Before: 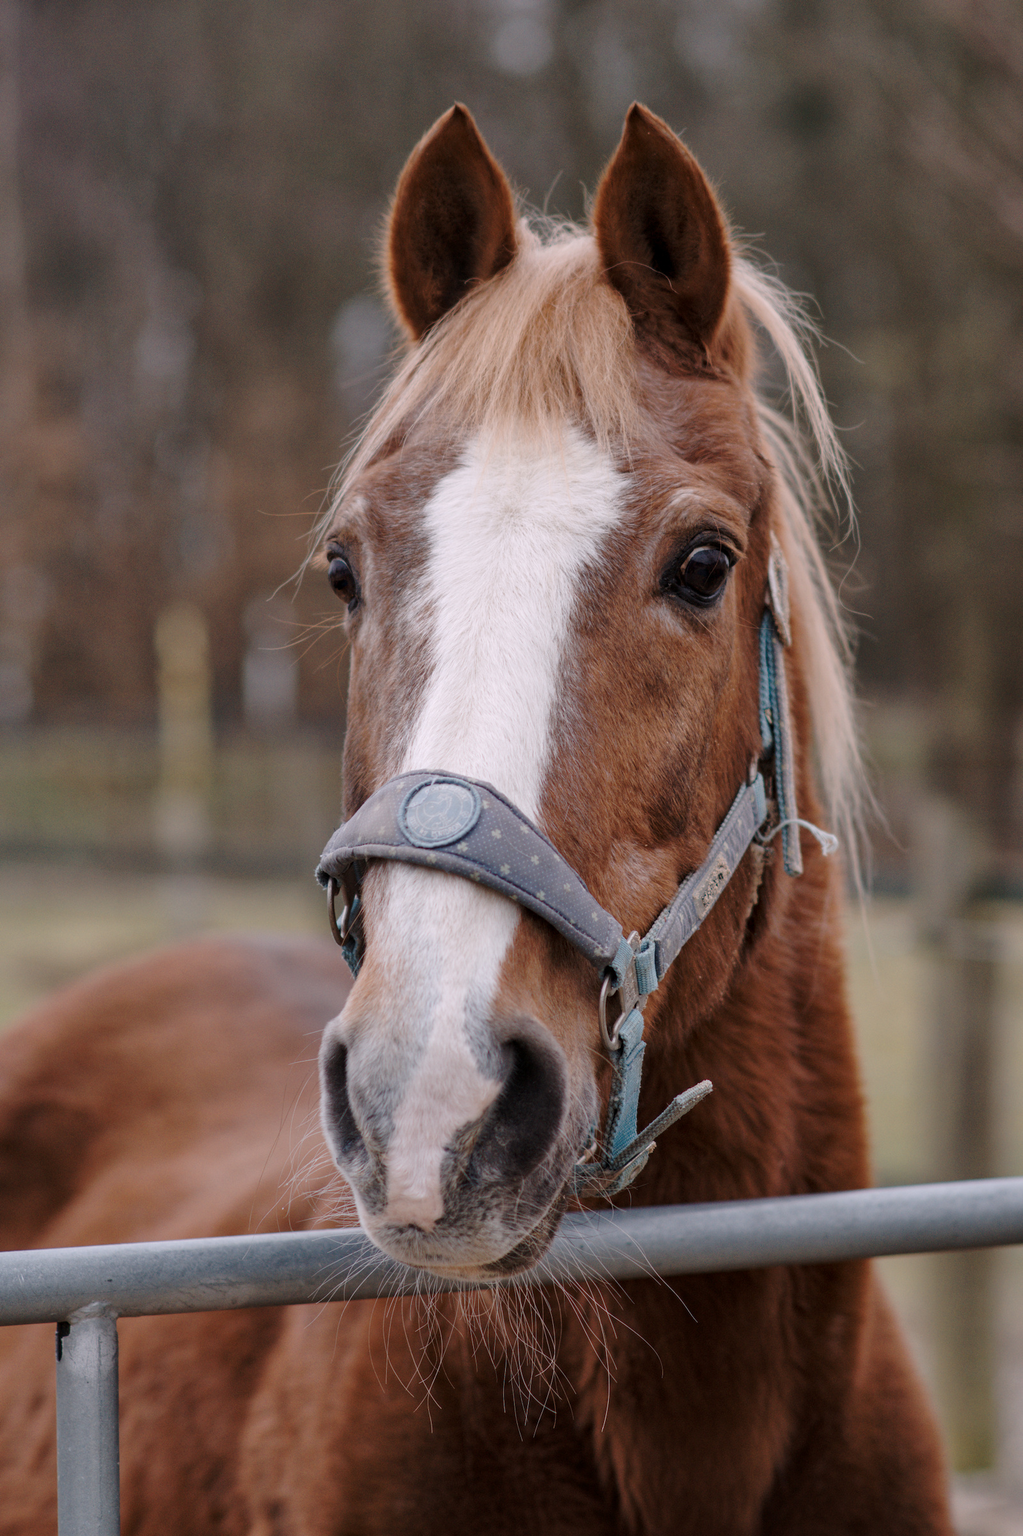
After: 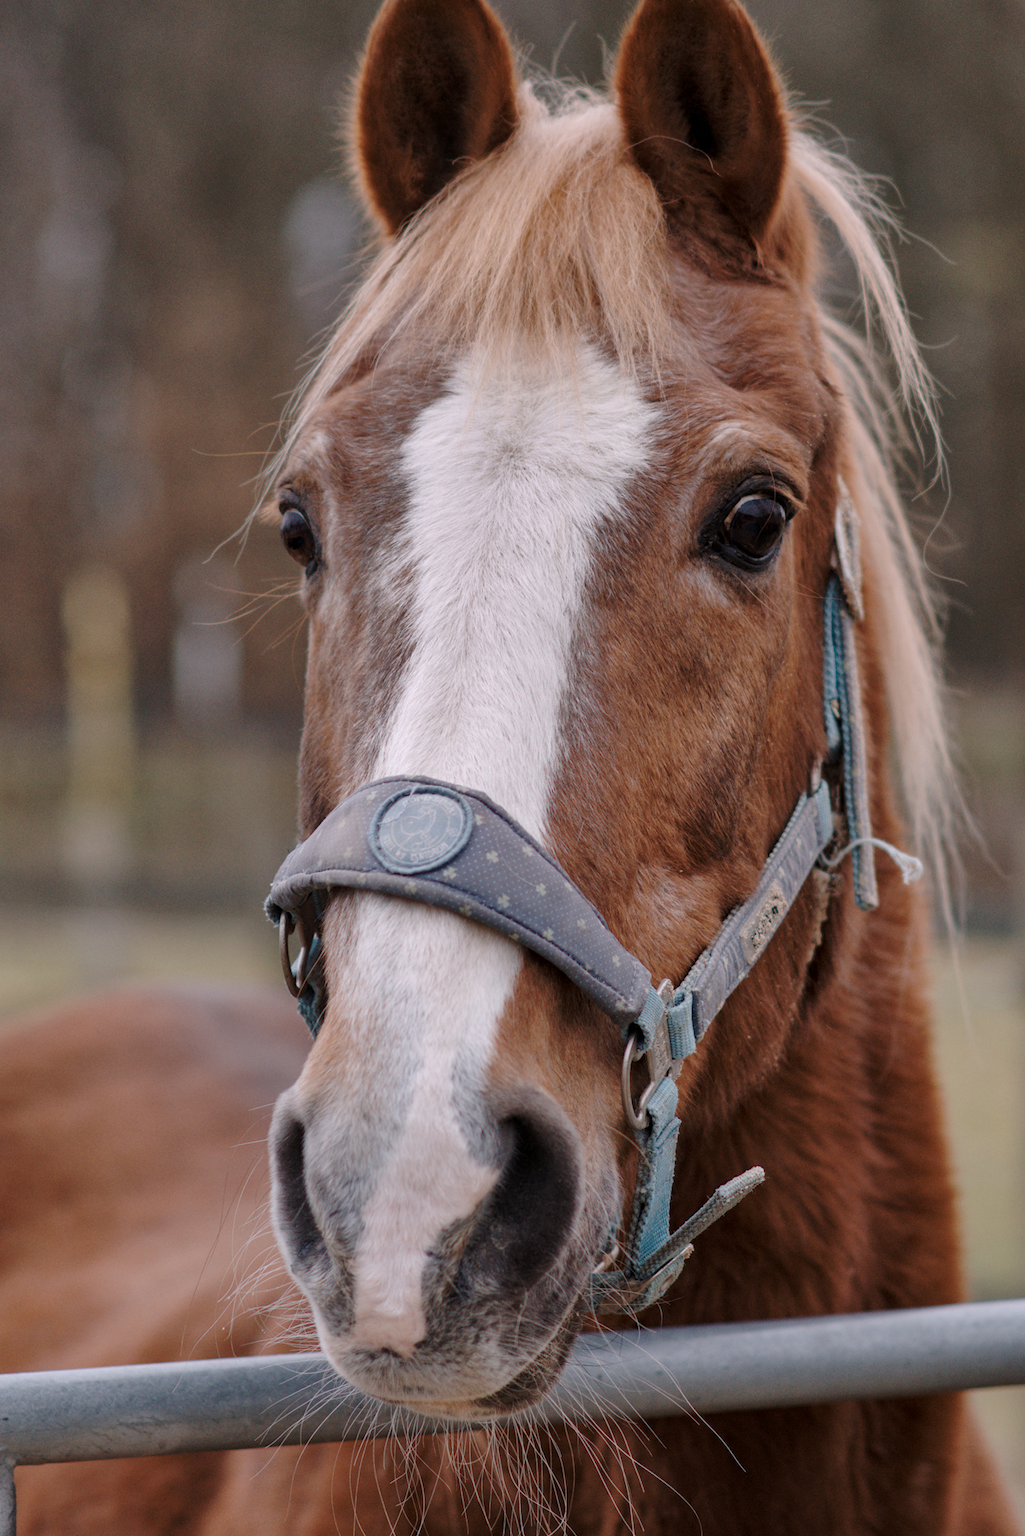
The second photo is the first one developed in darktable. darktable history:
shadows and highlights: shadows 19.36, highlights -83.42, soften with gaussian
crop and rotate: left 10.359%, top 10.03%, right 10.036%, bottom 10.537%
